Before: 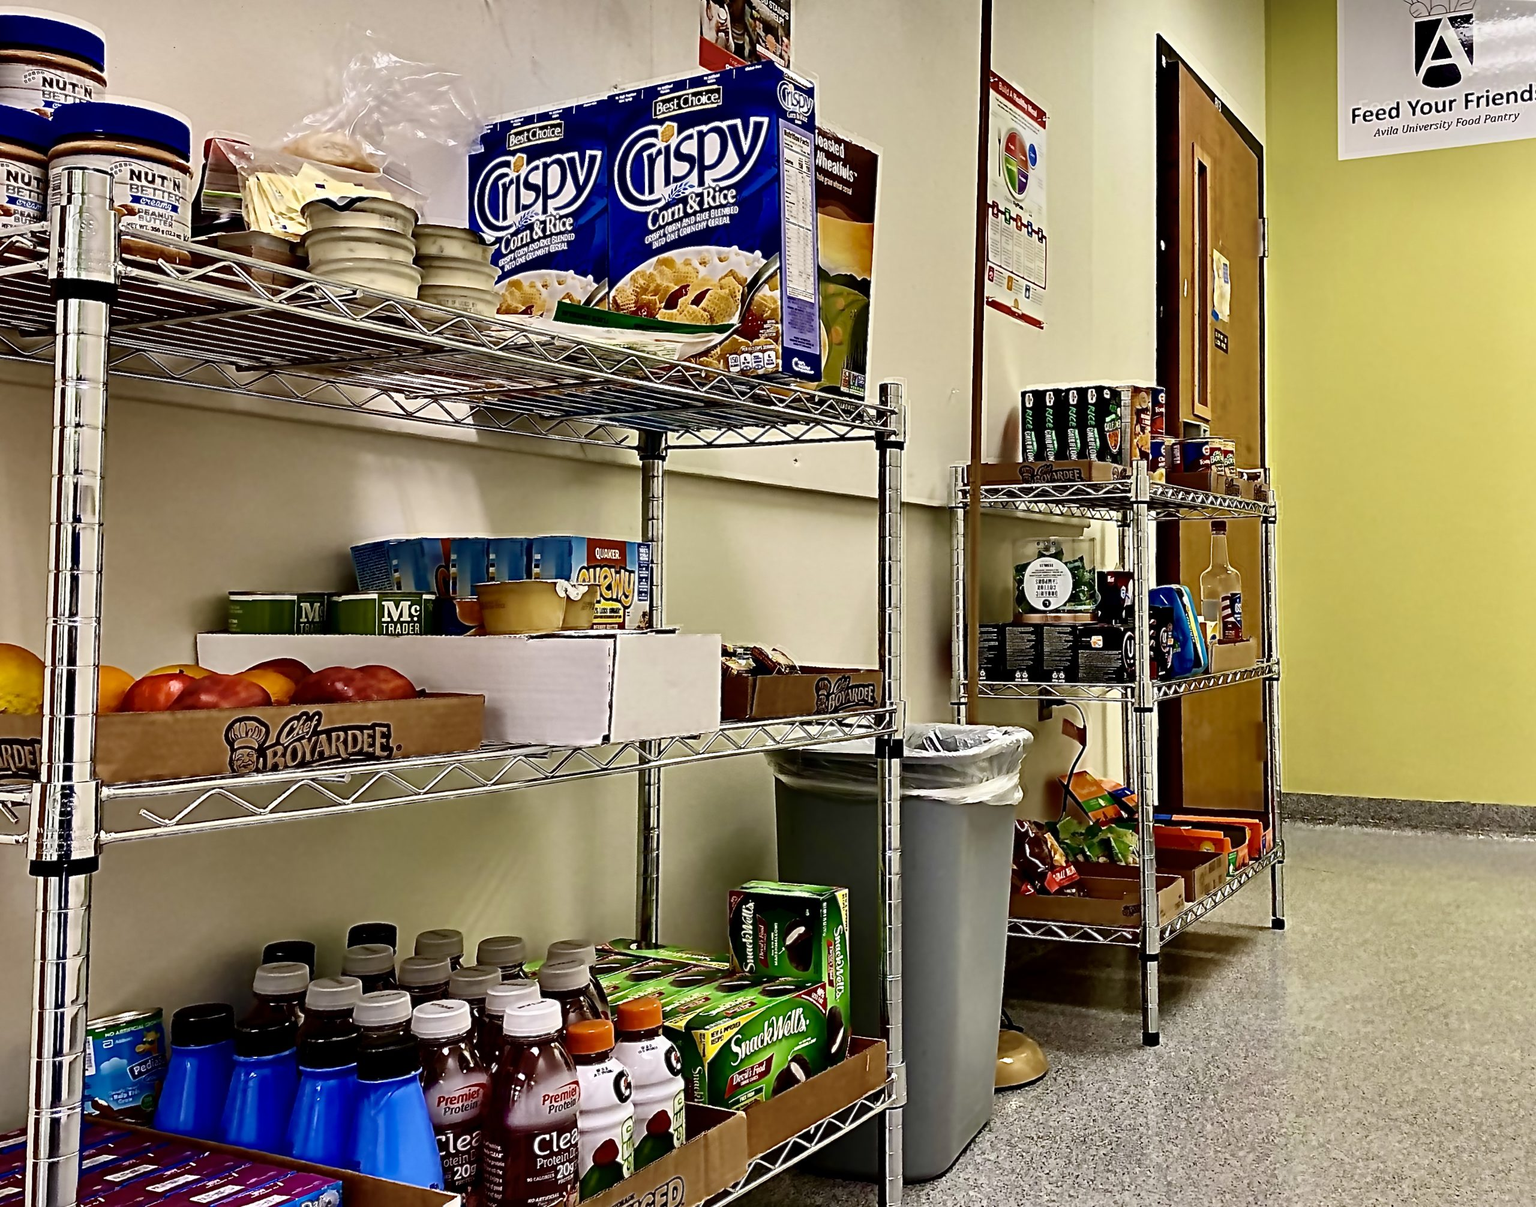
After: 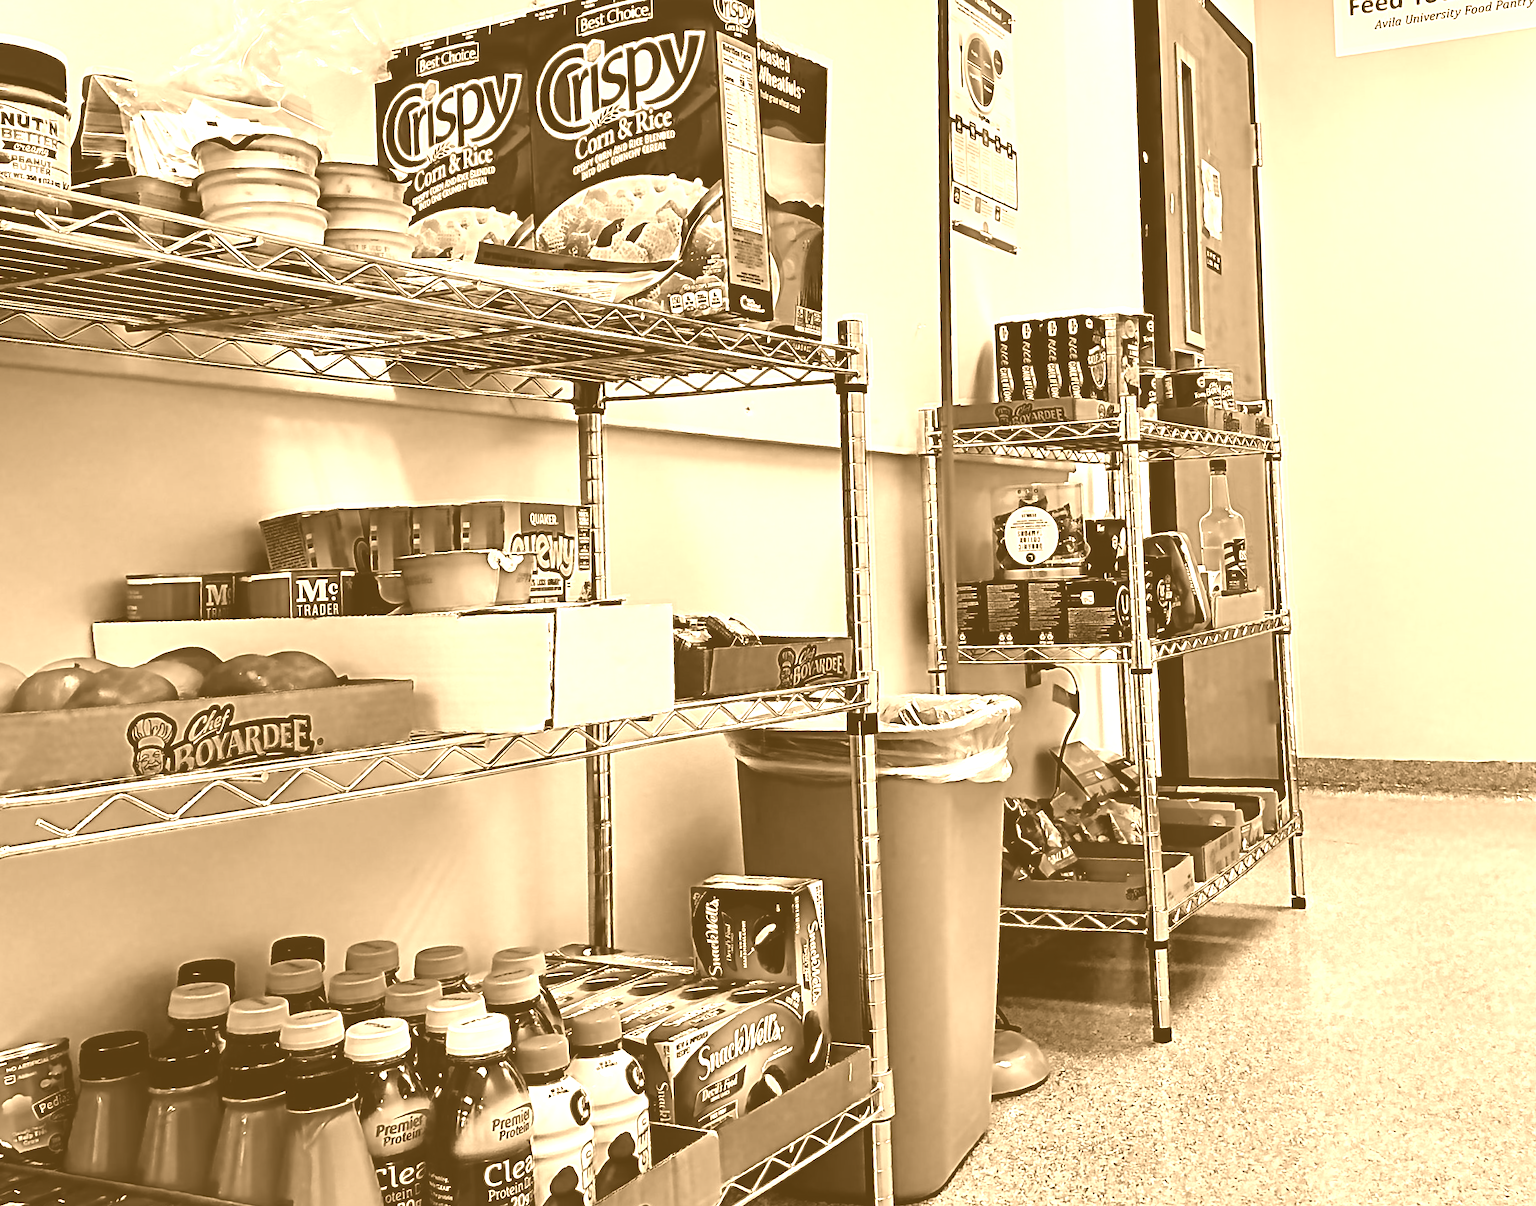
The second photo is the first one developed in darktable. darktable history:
crop and rotate: angle 1.96°, left 5.673%, top 5.673%
colorize: hue 28.8°, source mix 100%
